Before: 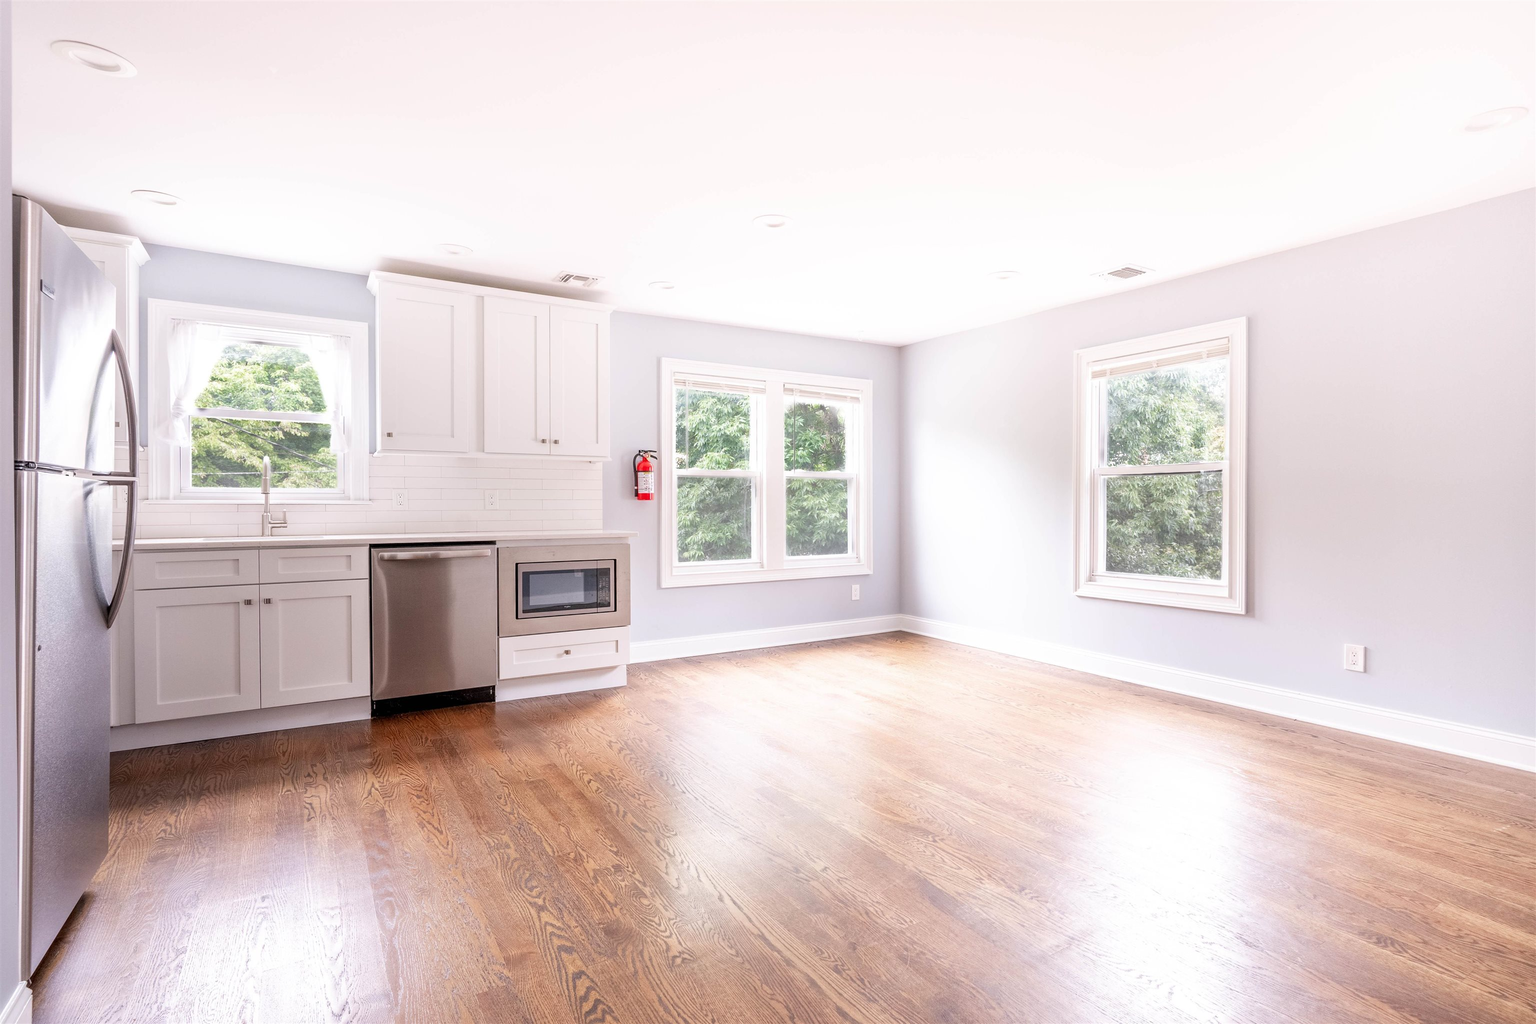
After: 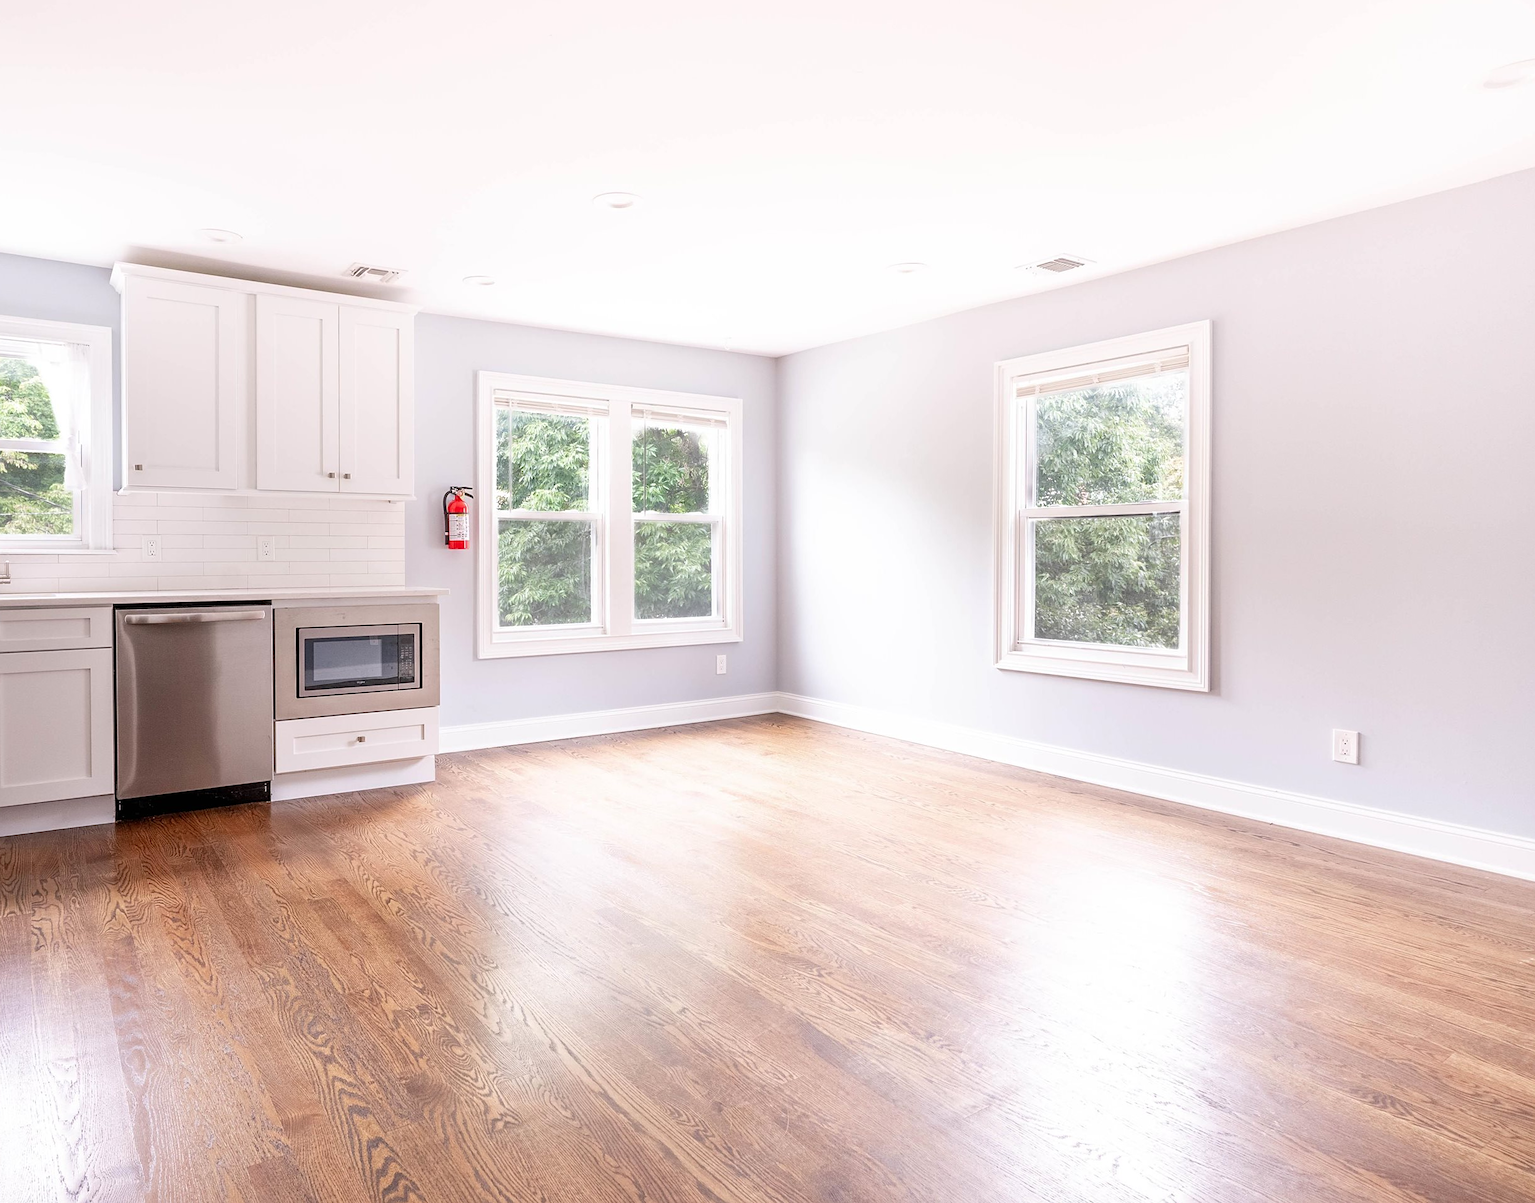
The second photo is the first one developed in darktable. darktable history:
crop and rotate: left 18.186%, top 5.99%, right 1.855%
sharpen: amount 0.218
tone equalizer: on, module defaults
